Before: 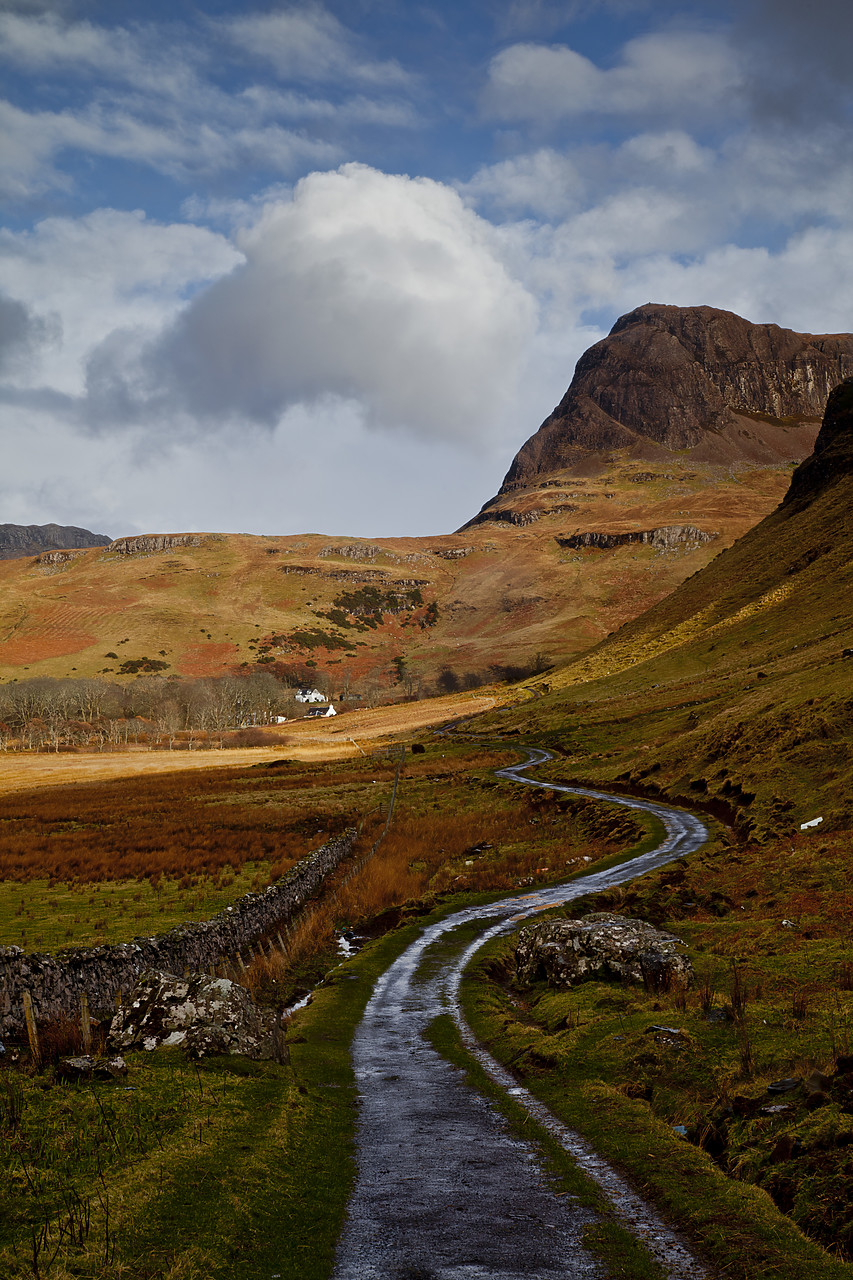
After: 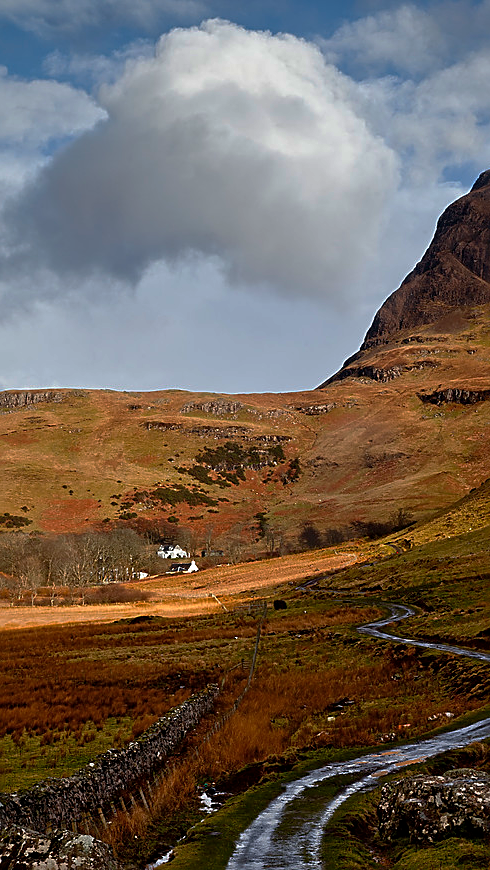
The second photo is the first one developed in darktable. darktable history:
local contrast: mode bilateral grid, contrast 16, coarseness 35, detail 105%, midtone range 0.2
crop: left 16.202%, top 11.291%, right 26.258%, bottom 20.678%
sharpen: amount 0.479
exposure: exposure 0.288 EV, compensate highlight preservation false
base curve: curves: ch0 [(0, 0) (0.595, 0.418) (1, 1)], preserve colors none
